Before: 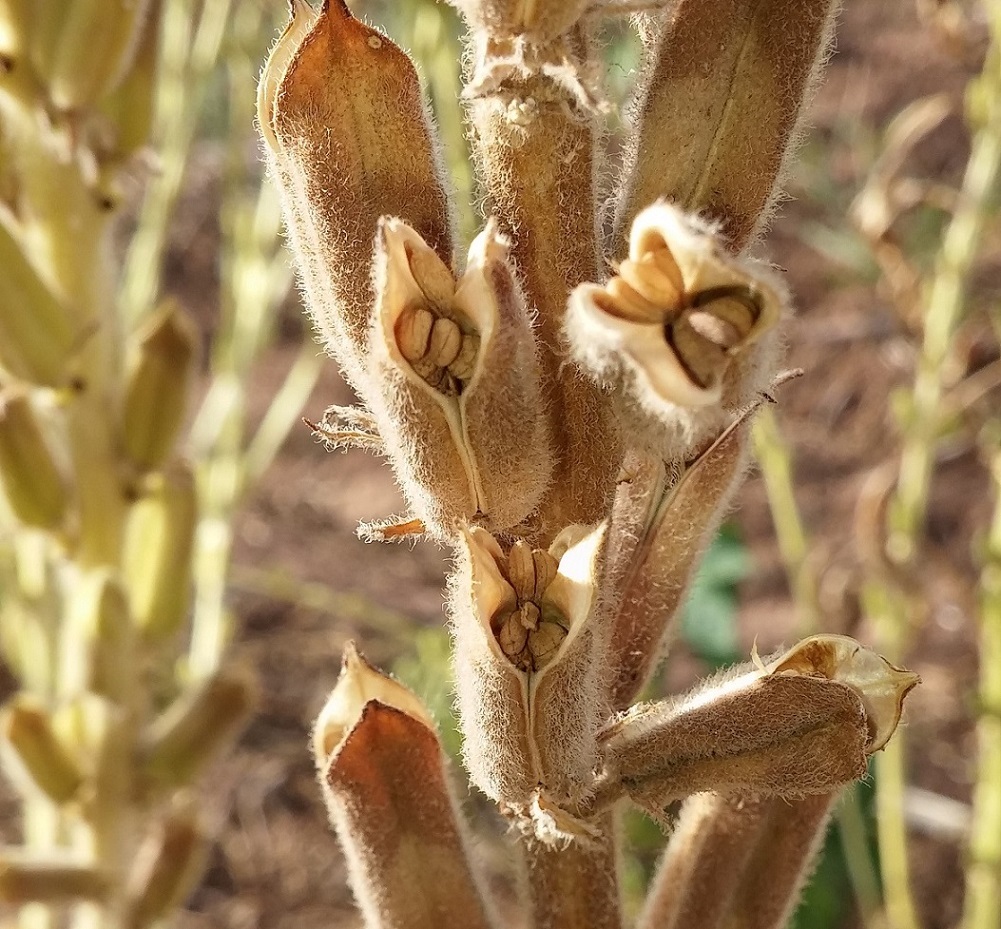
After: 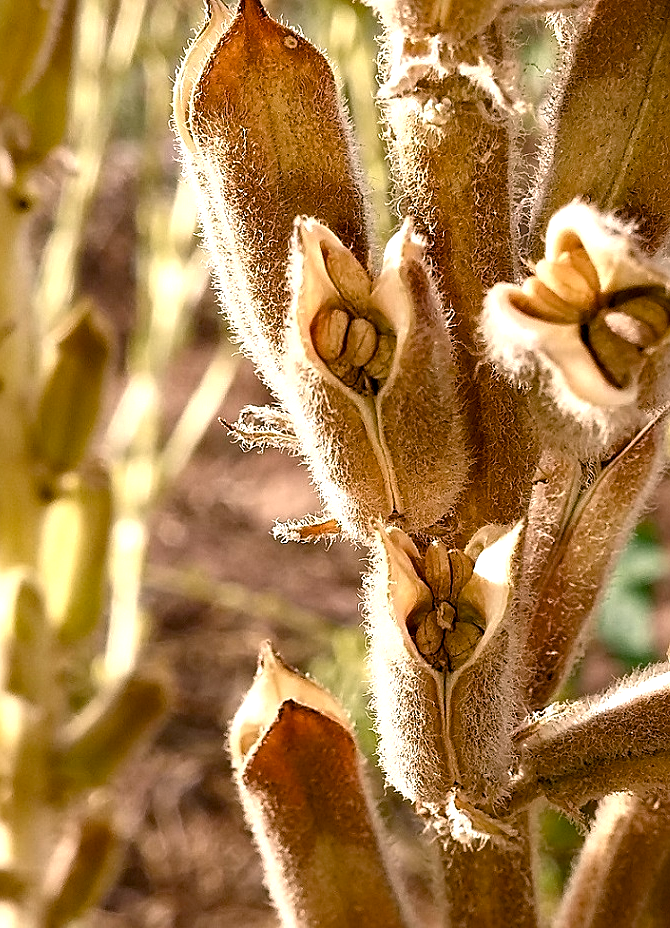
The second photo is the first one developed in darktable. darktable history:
sharpen: on, module defaults
crop and rotate: left 8.591%, right 24.38%
color correction: highlights a* 7.9, highlights b* 3.92
color balance rgb: global offset › luminance -0.473%, linear chroma grading › global chroma 14.453%, perceptual saturation grading › global saturation 20%, perceptual saturation grading › highlights -50.163%, perceptual saturation grading › shadows 30.998%, perceptual brilliance grading › global brilliance 14.562%, perceptual brilliance grading › shadows -34.729%
